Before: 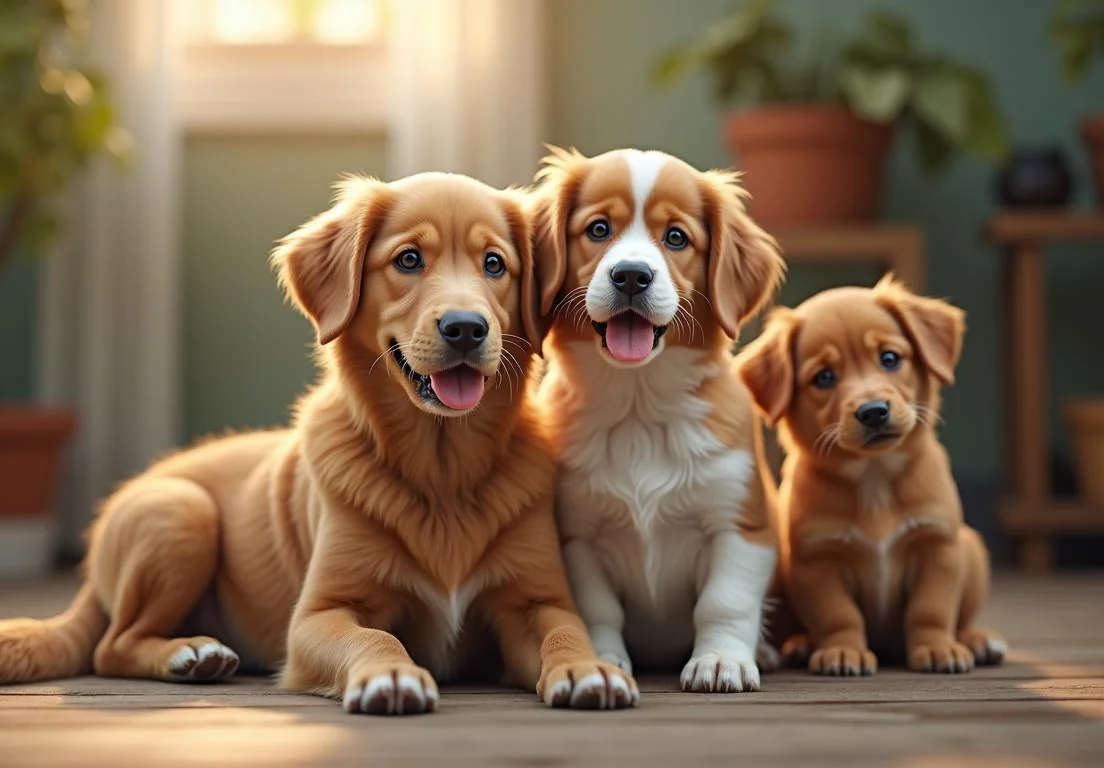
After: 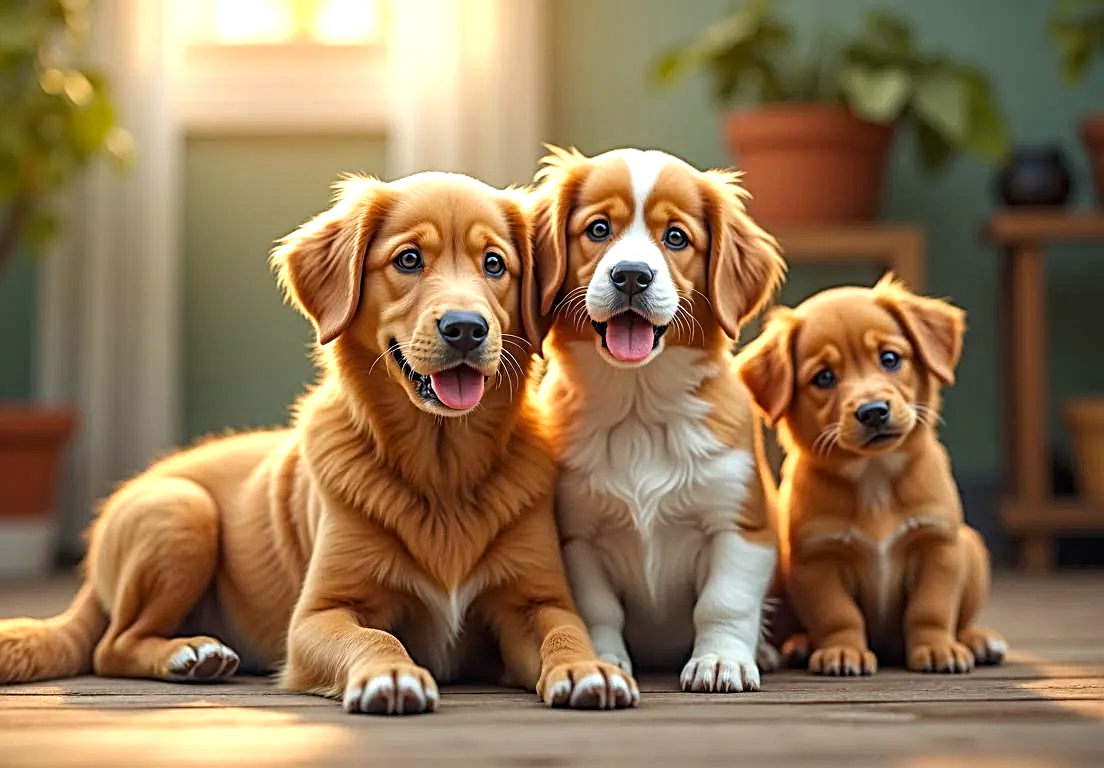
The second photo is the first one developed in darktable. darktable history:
local contrast: on, module defaults
sharpen: radius 2.537, amount 0.618
color balance rgb: perceptual saturation grading › global saturation 9.583%, global vibrance 20%
exposure: exposure 0.372 EV, compensate exposure bias true, compensate highlight preservation false
